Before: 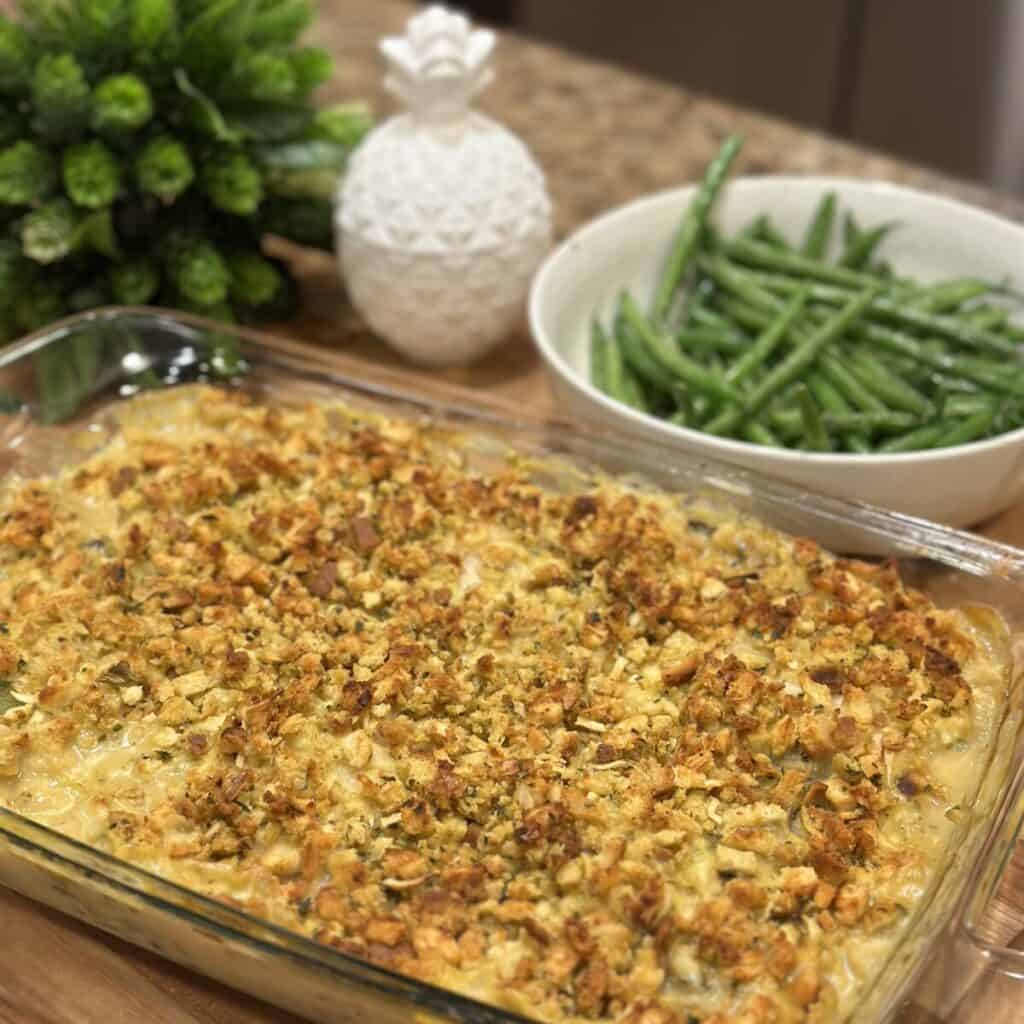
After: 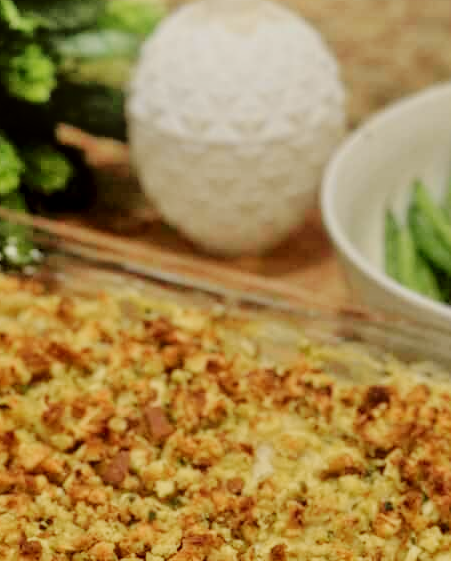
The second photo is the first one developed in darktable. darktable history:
local contrast: detail 135%, midtone range 0.75
exposure: exposure 0.2 EV, compensate highlight preservation false
crop: left 20.248%, top 10.86%, right 35.675%, bottom 34.321%
bloom: threshold 82.5%, strength 16.25%
color balance rgb: perceptual brilliance grading › global brilliance -48.39%
tone curve: curves: ch0 [(0, 0.021) (0.049, 0.044) (0.152, 0.14) (0.328, 0.377) (0.473, 0.543) (0.641, 0.705) (0.85, 0.894) (1, 0.969)]; ch1 [(0, 0) (0.302, 0.331) (0.433, 0.432) (0.472, 0.47) (0.502, 0.503) (0.527, 0.516) (0.564, 0.573) (0.614, 0.626) (0.677, 0.701) (0.859, 0.885) (1, 1)]; ch2 [(0, 0) (0.33, 0.301) (0.447, 0.44) (0.487, 0.496) (0.502, 0.516) (0.535, 0.563) (0.565, 0.597) (0.608, 0.641) (1, 1)], color space Lab, independent channels, preserve colors none
base curve: curves: ch0 [(0, 0) (0.028, 0.03) (0.121, 0.232) (0.46, 0.748) (0.859, 0.968) (1, 1)], preserve colors none
tone equalizer: -7 EV 0.15 EV, -6 EV 0.6 EV, -5 EV 1.15 EV, -4 EV 1.33 EV, -3 EV 1.15 EV, -2 EV 0.6 EV, -1 EV 0.15 EV, mask exposure compensation -0.5 EV
